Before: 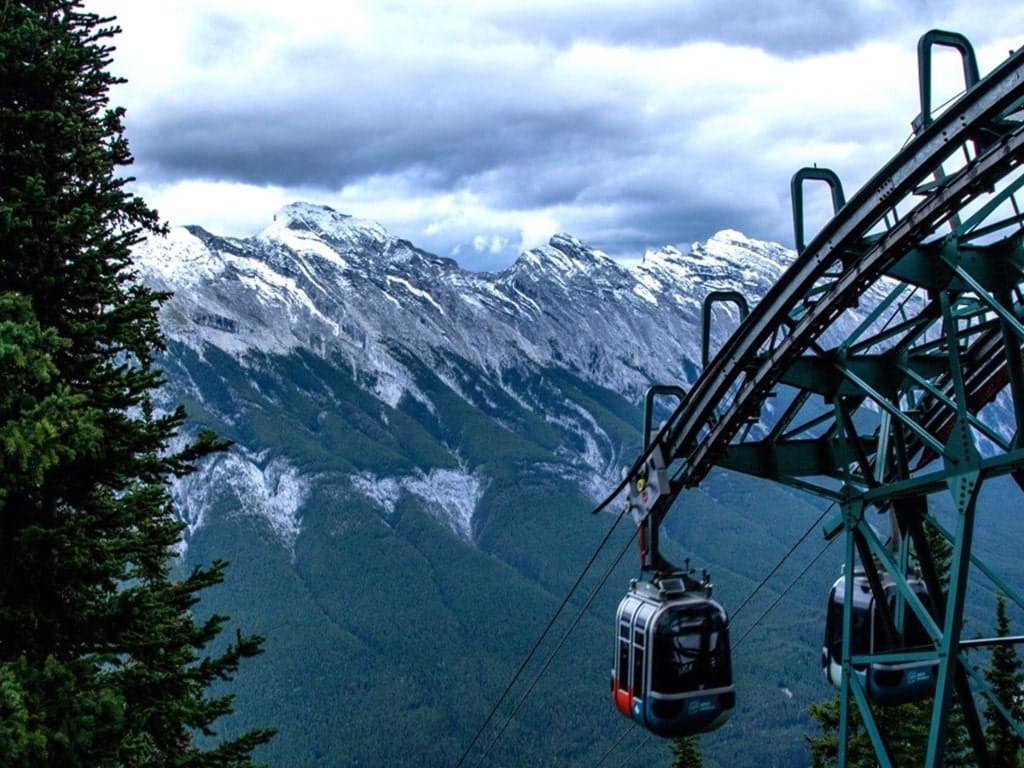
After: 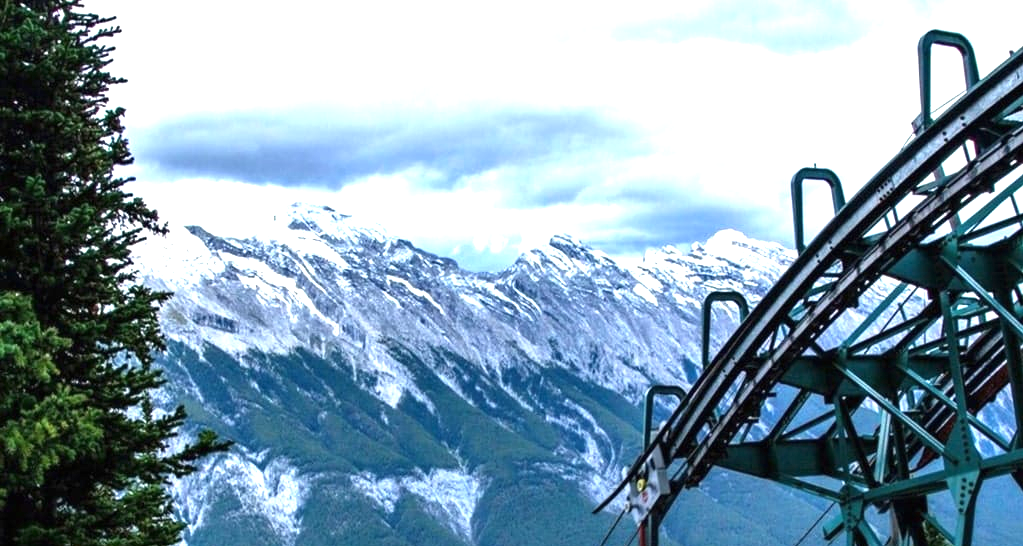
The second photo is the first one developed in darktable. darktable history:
exposure: black level correction 0, exposure 1.105 EV, compensate exposure bias true, compensate highlight preservation false
crop: right 0%, bottom 28.81%
